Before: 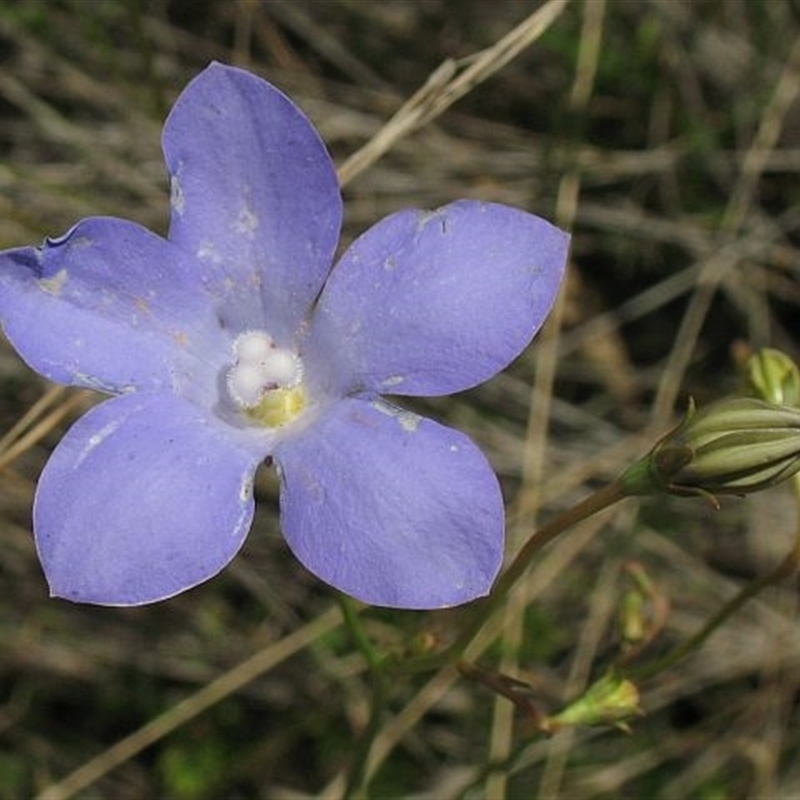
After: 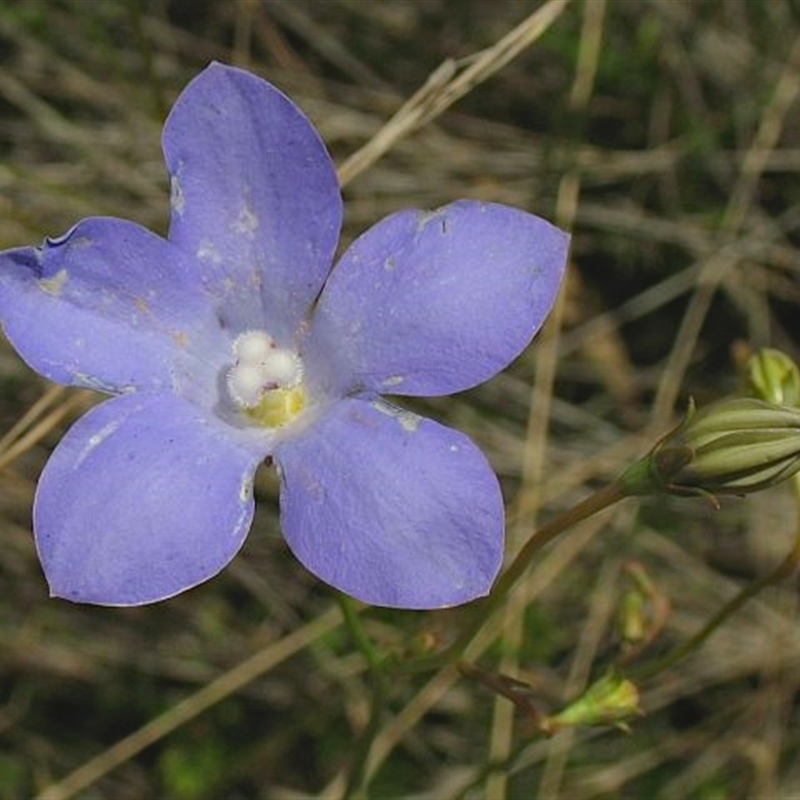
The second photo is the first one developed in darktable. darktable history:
tone equalizer: edges refinement/feathering 500, mask exposure compensation -1.57 EV, preserve details no
contrast brightness saturation: contrast -0.121
exposure: compensate highlight preservation false
haze removal: compatibility mode true, adaptive false
